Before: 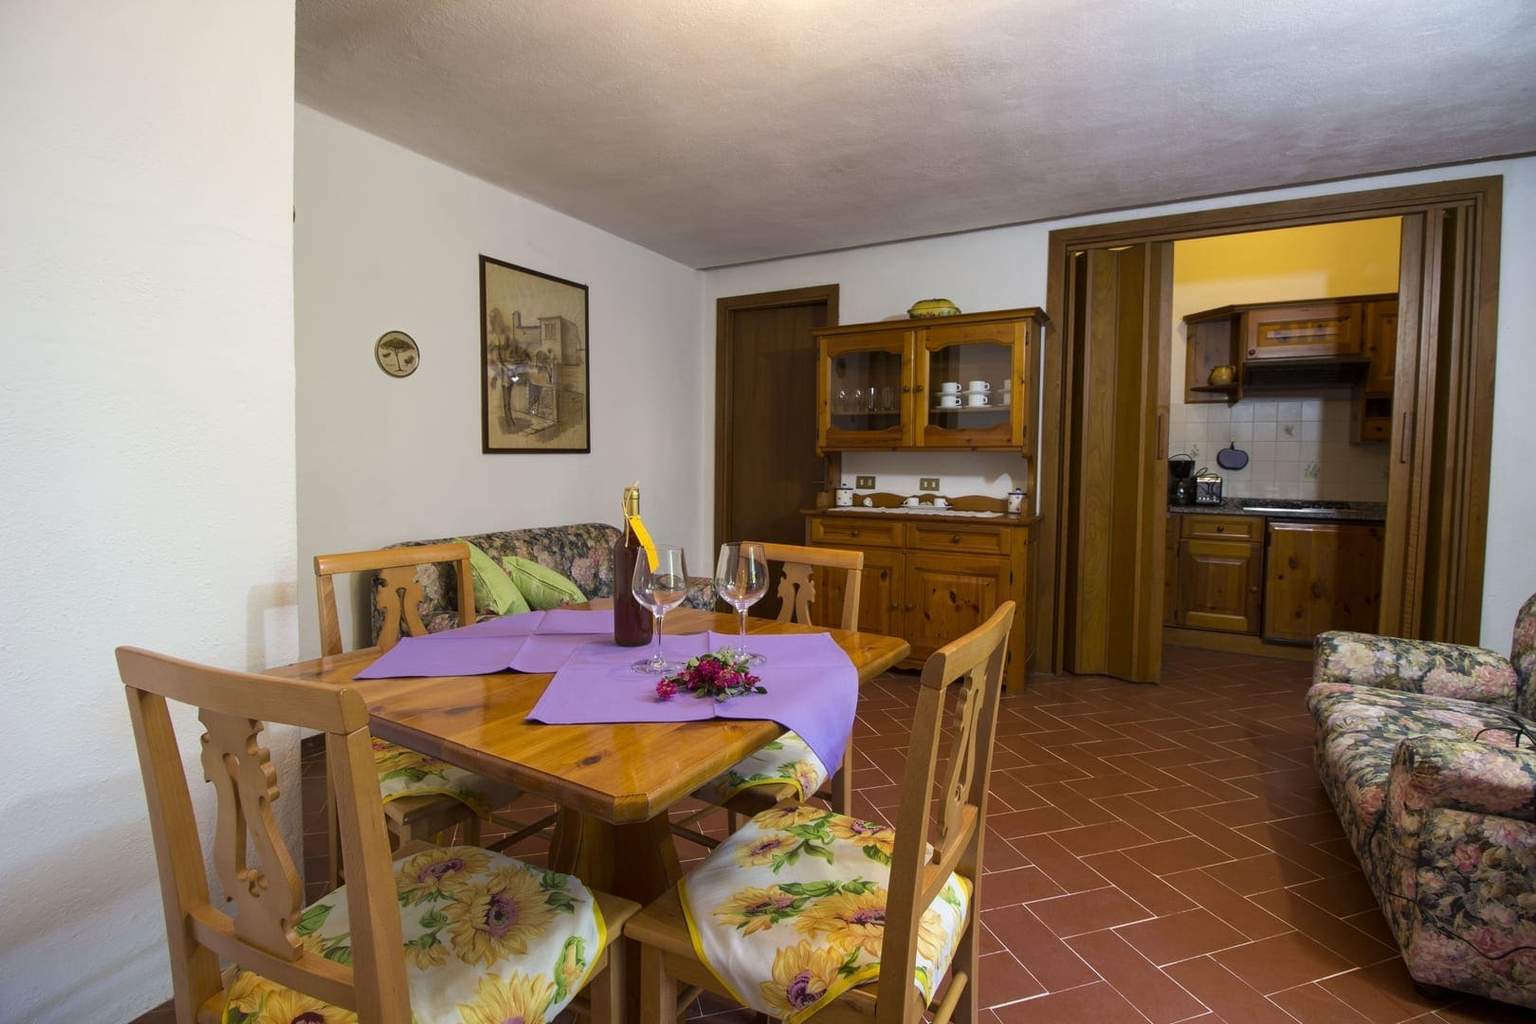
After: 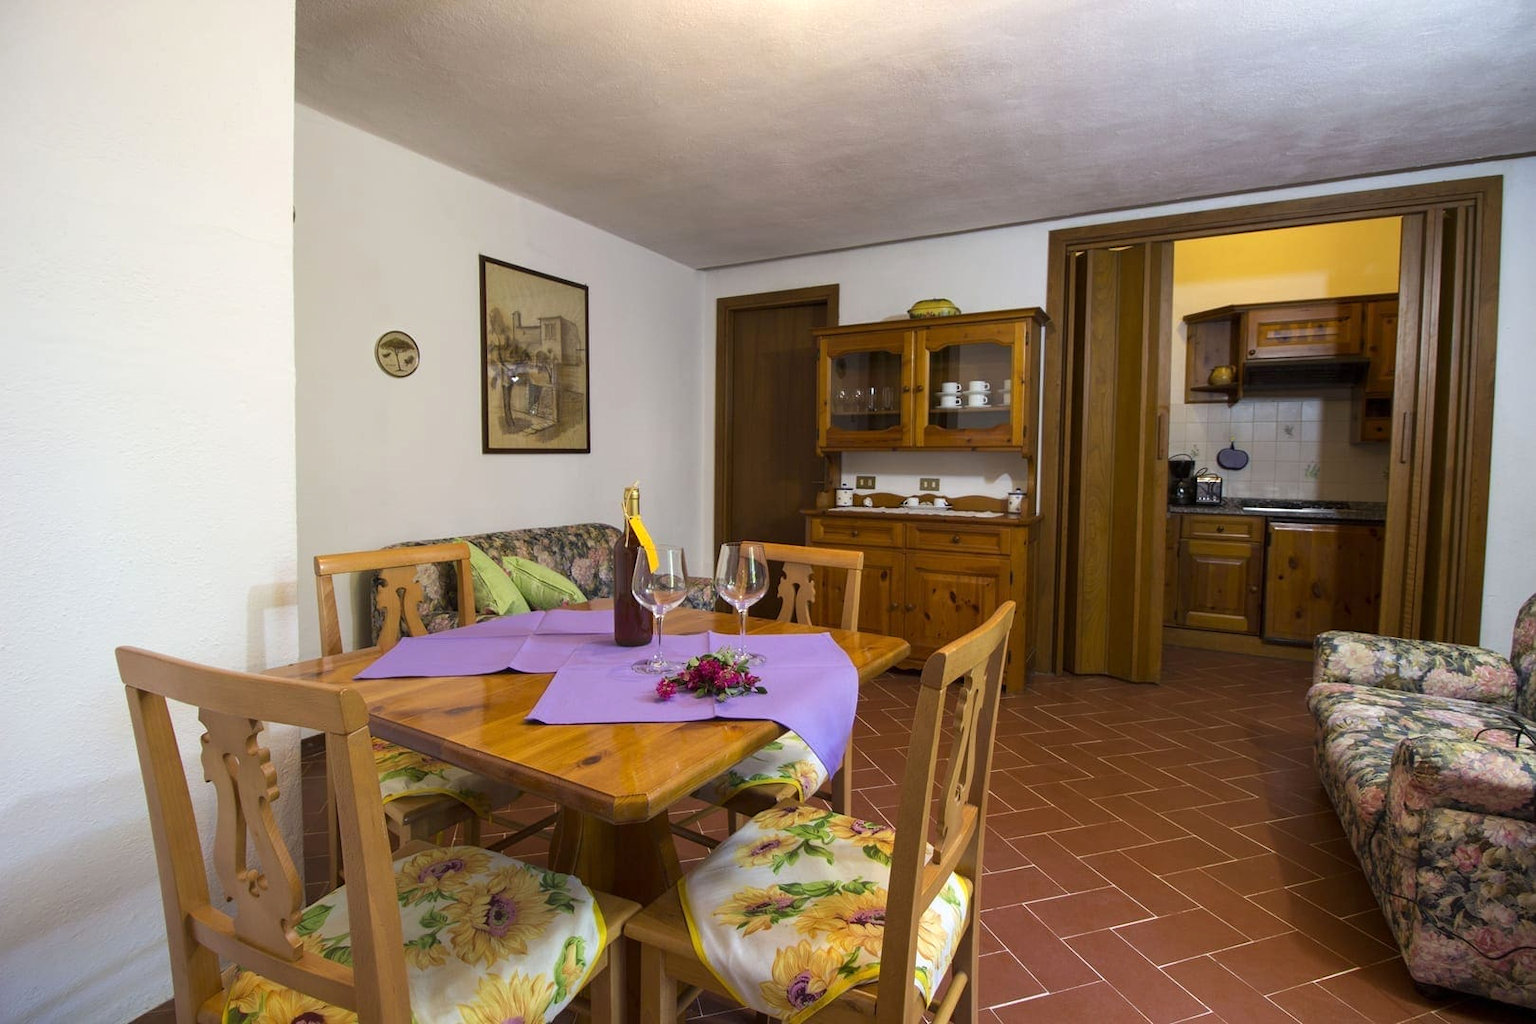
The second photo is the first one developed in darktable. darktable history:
exposure: exposure 0.173 EV, compensate highlight preservation false
